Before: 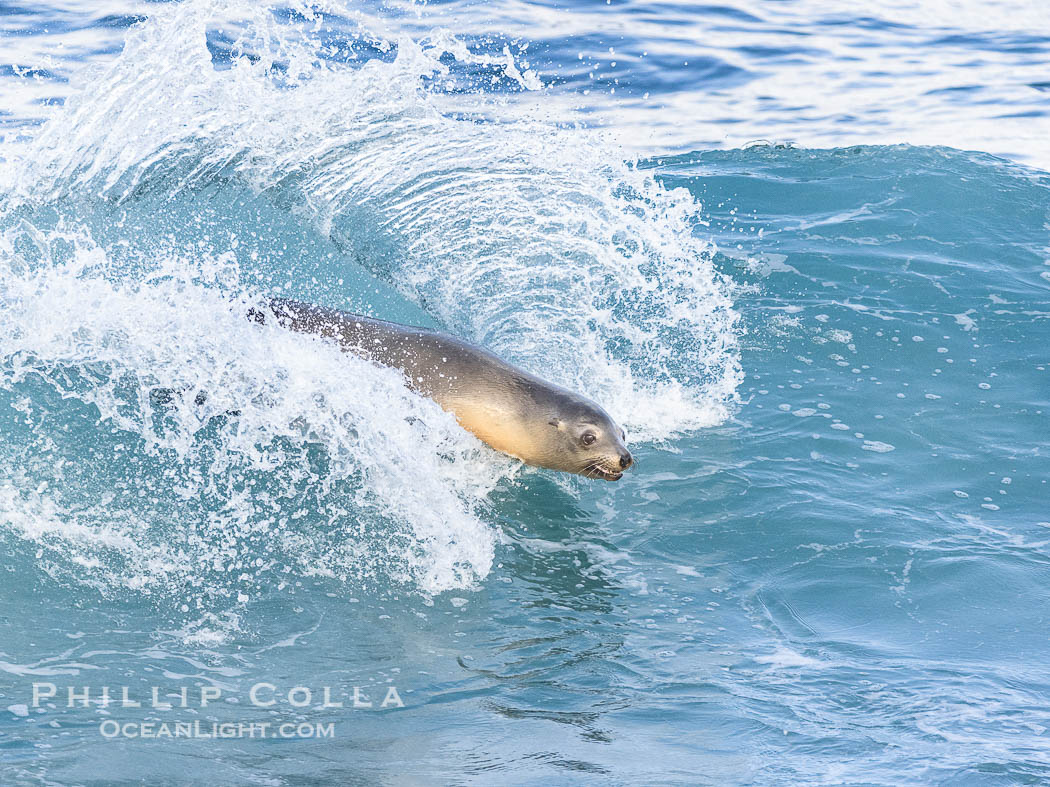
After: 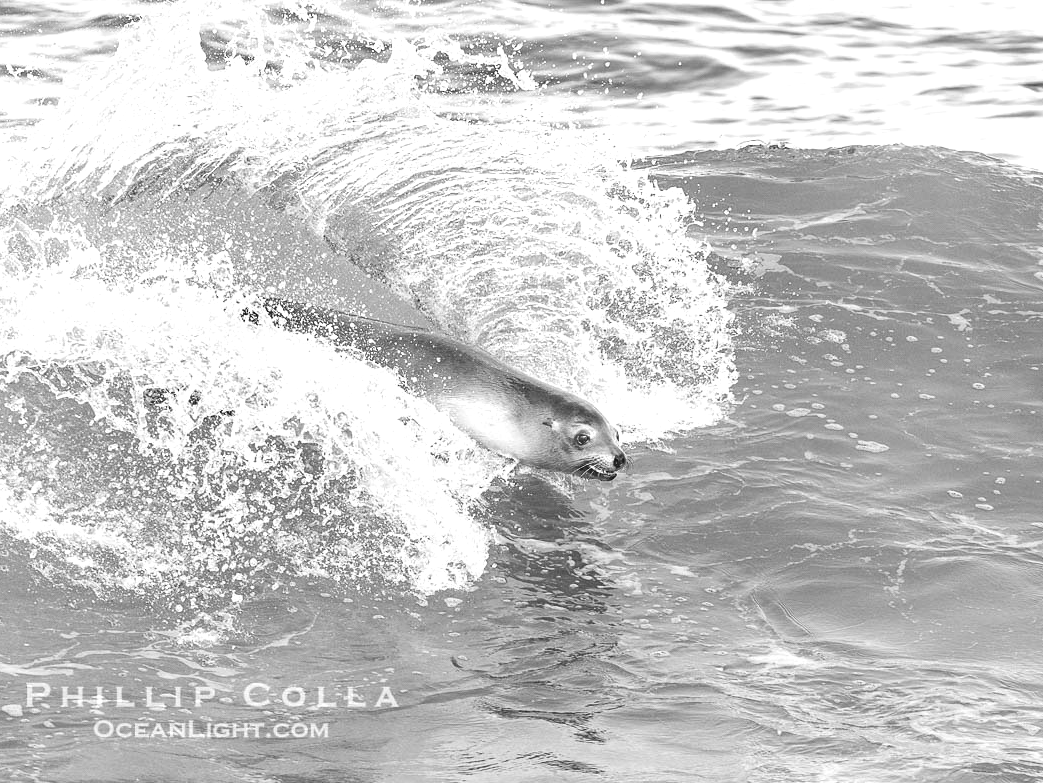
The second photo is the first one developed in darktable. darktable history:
monochrome: a -71.75, b 75.82
tone equalizer: -8 EV -0.75 EV, -7 EV -0.7 EV, -6 EV -0.6 EV, -5 EV -0.4 EV, -3 EV 0.4 EV, -2 EV 0.6 EV, -1 EV 0.7 EV, +0 EV 0.75 EV, edges refinement/feathering 500, mask exposure compensation -1.57 EV, preserve details no
crop and rotate: left 0.614%, top 0.179%, bottom 0.309%
